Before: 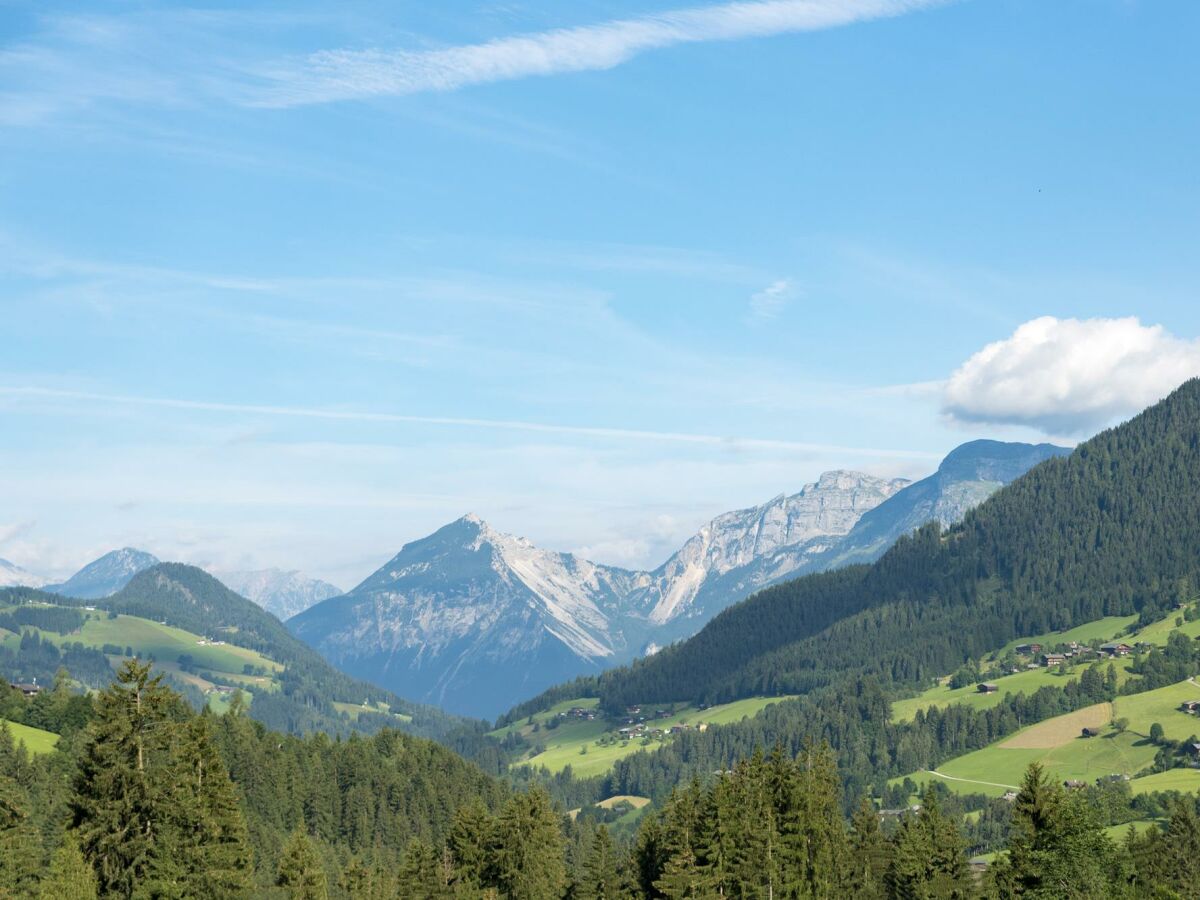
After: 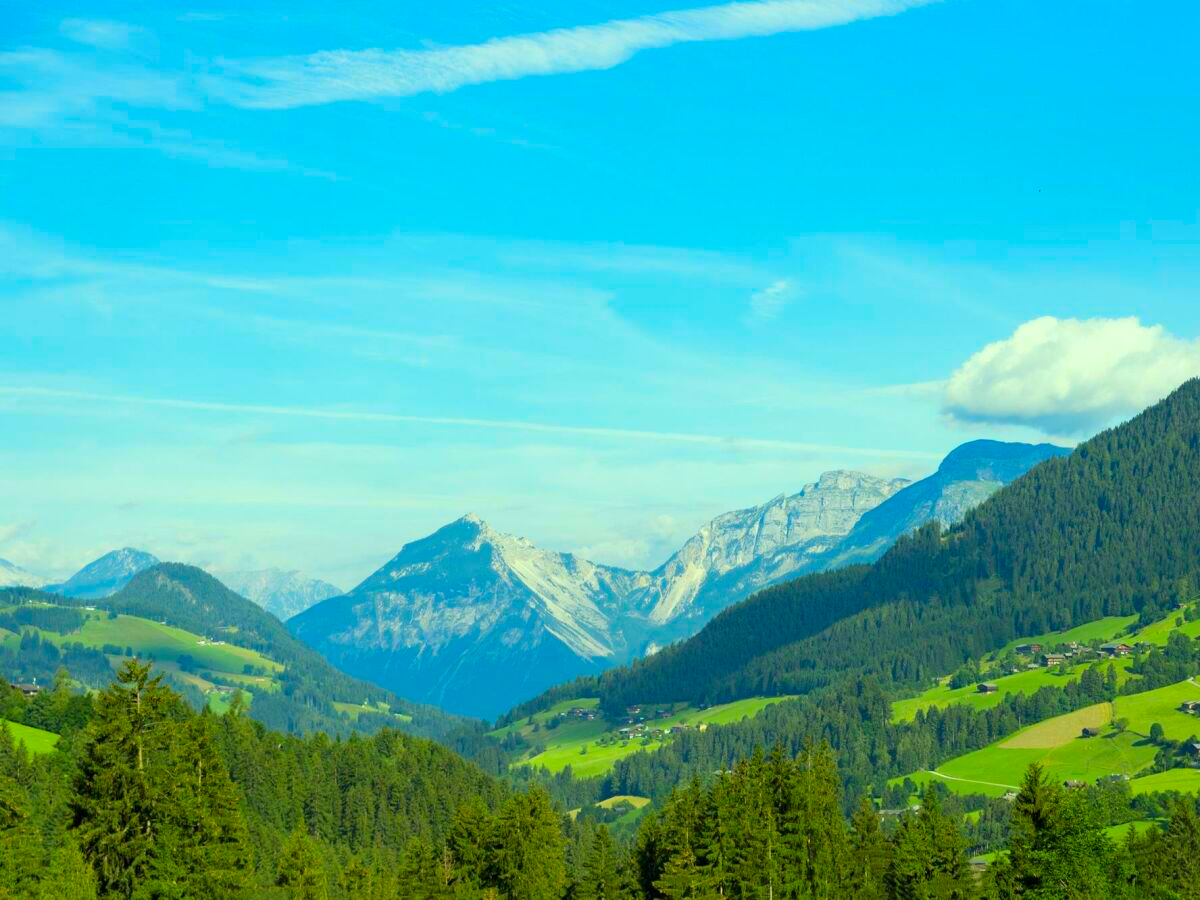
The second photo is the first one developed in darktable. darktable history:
color correction: highlights a* -10.81, highlights b* 9.91, saturation 1.71
